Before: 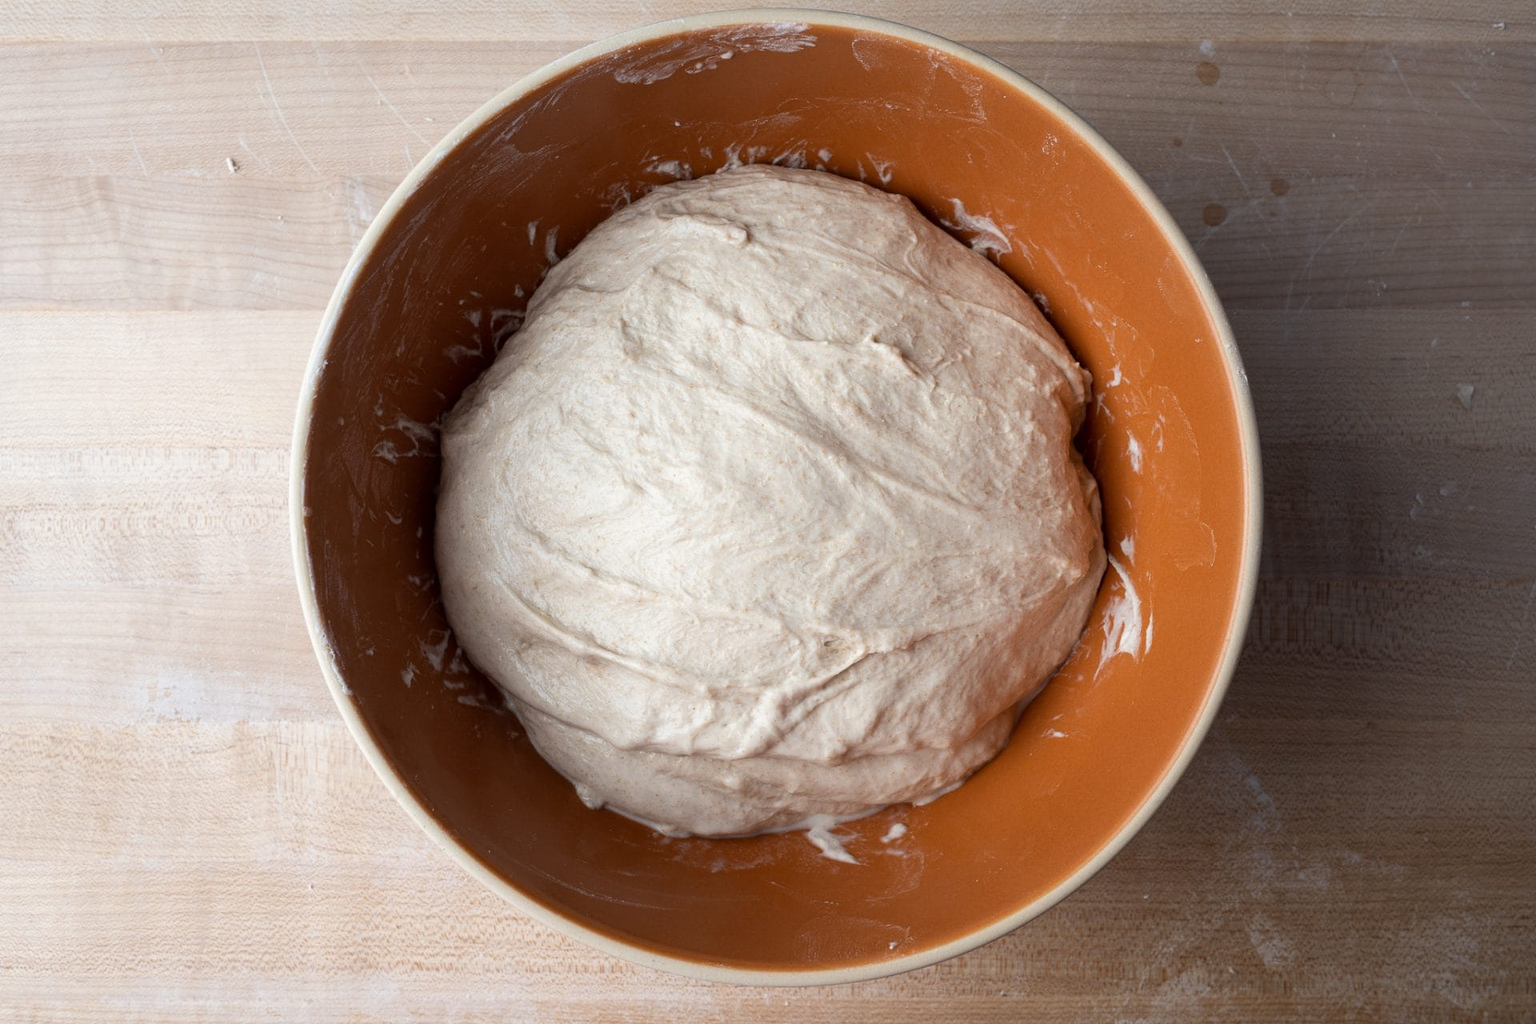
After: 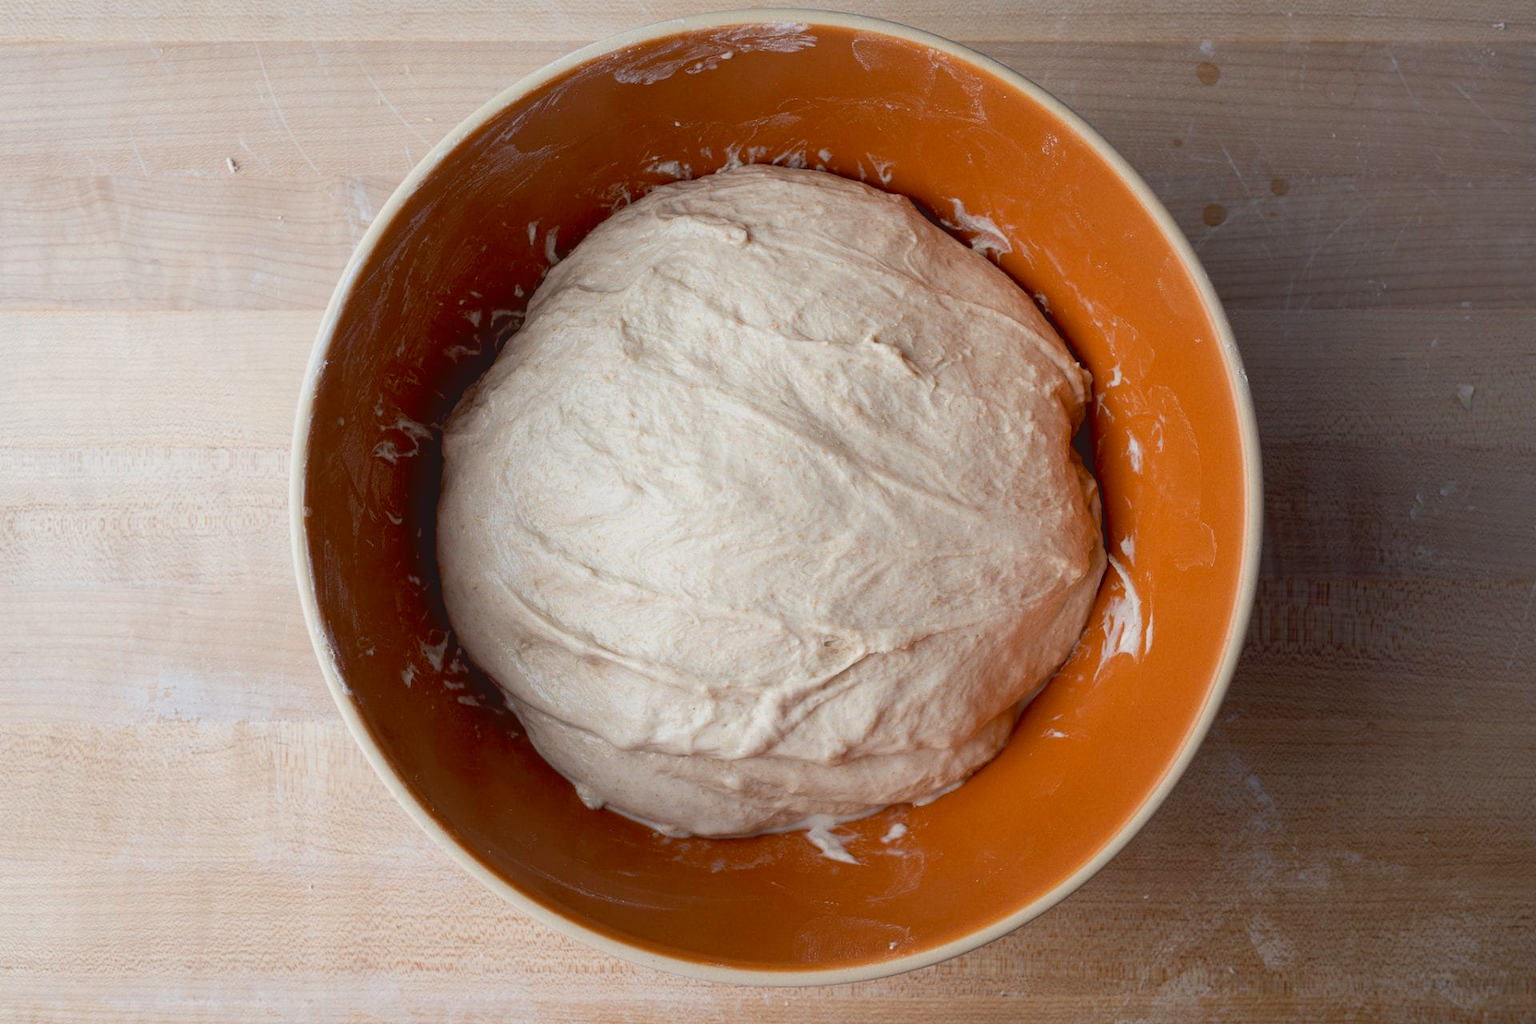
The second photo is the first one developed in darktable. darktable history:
lowpass: radius 0.1, contrast 0.85, saturation 1.1, unbound 0
exposure: black level correction 0.009, compensate highlight preservation false
